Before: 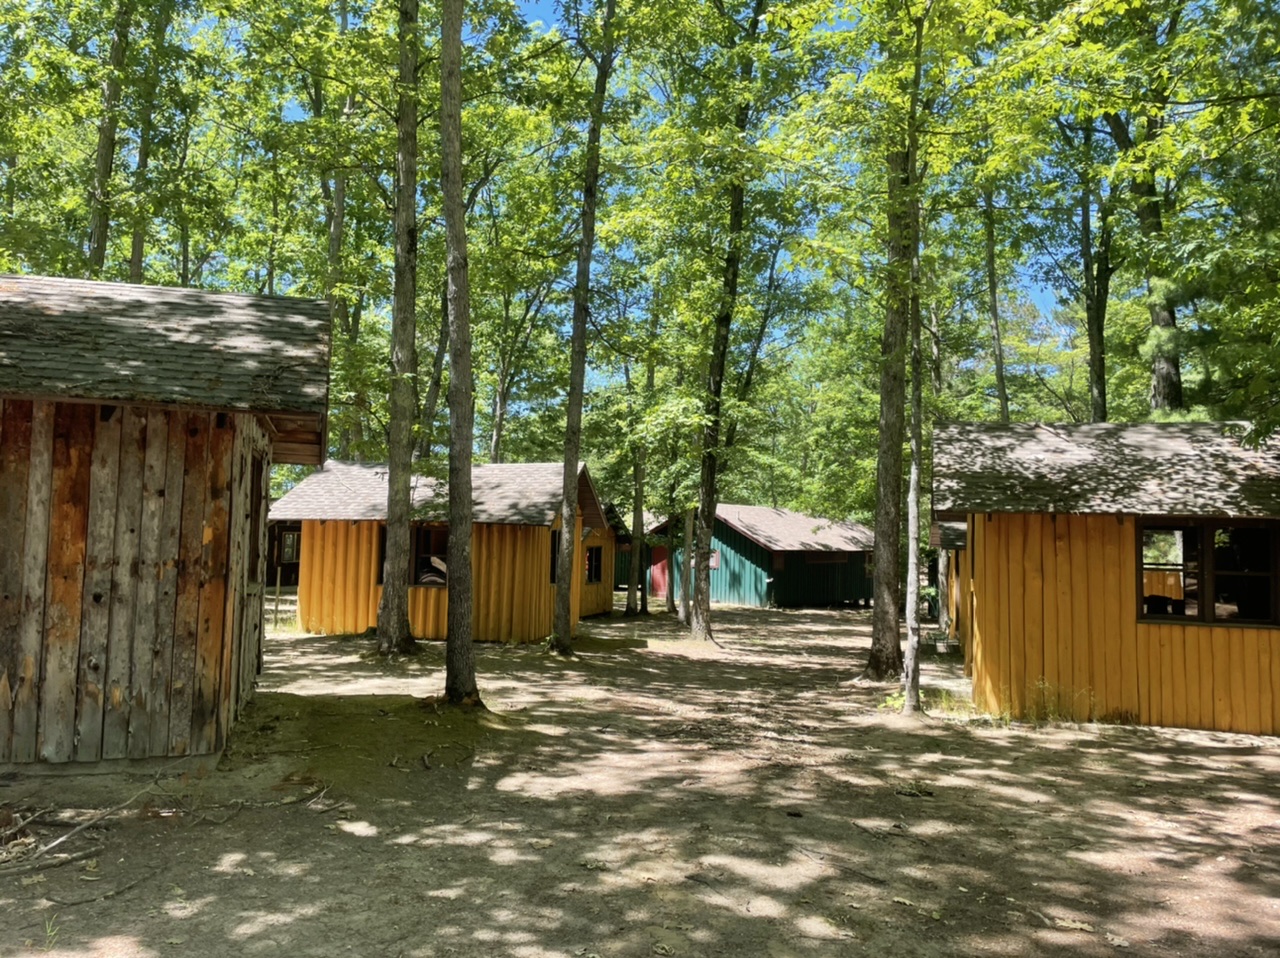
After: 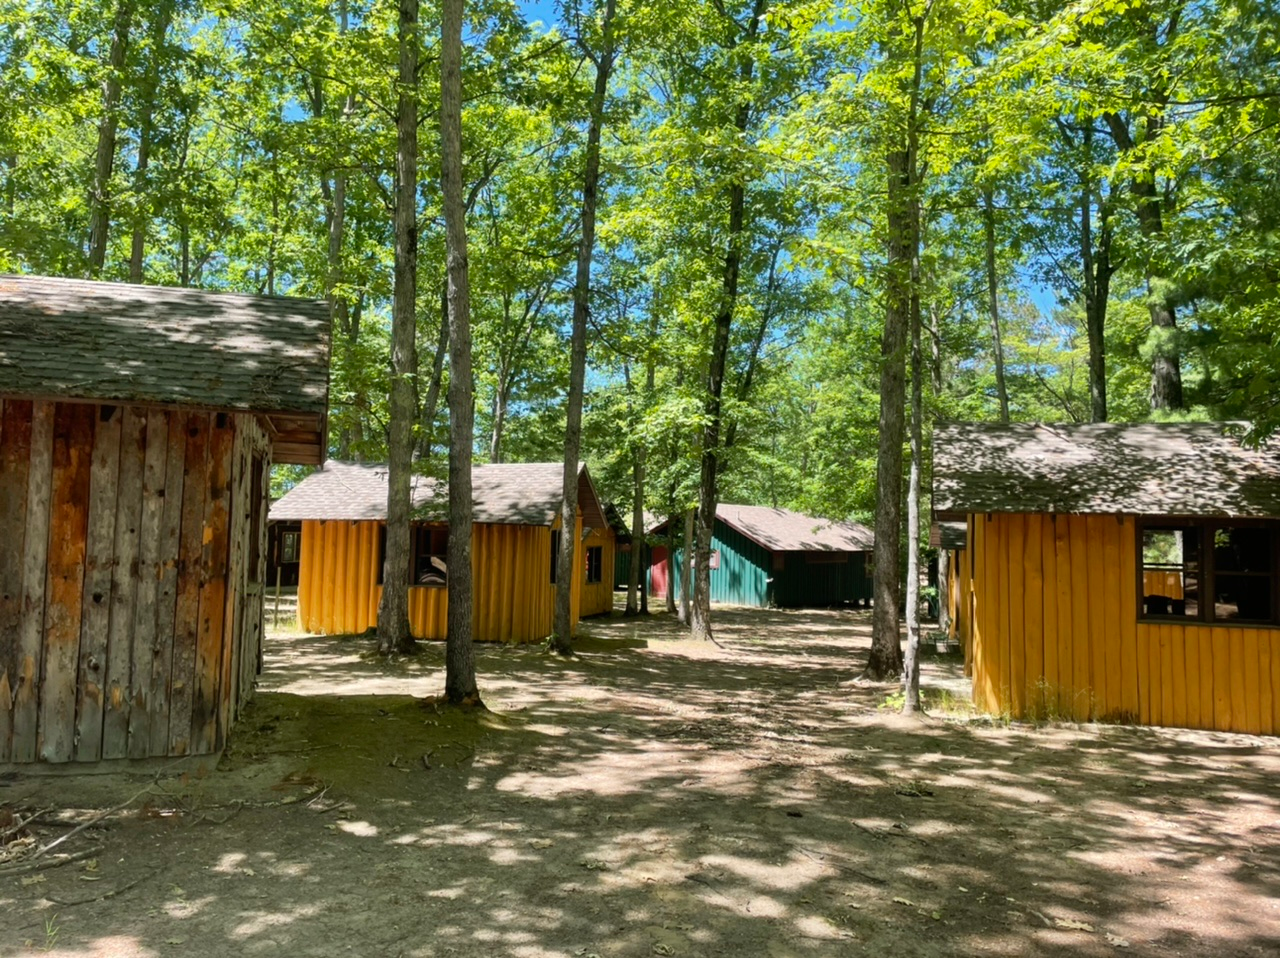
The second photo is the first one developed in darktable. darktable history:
shadows and highlights: shadows -24.8, highlights 50.96, soften with gaussian
